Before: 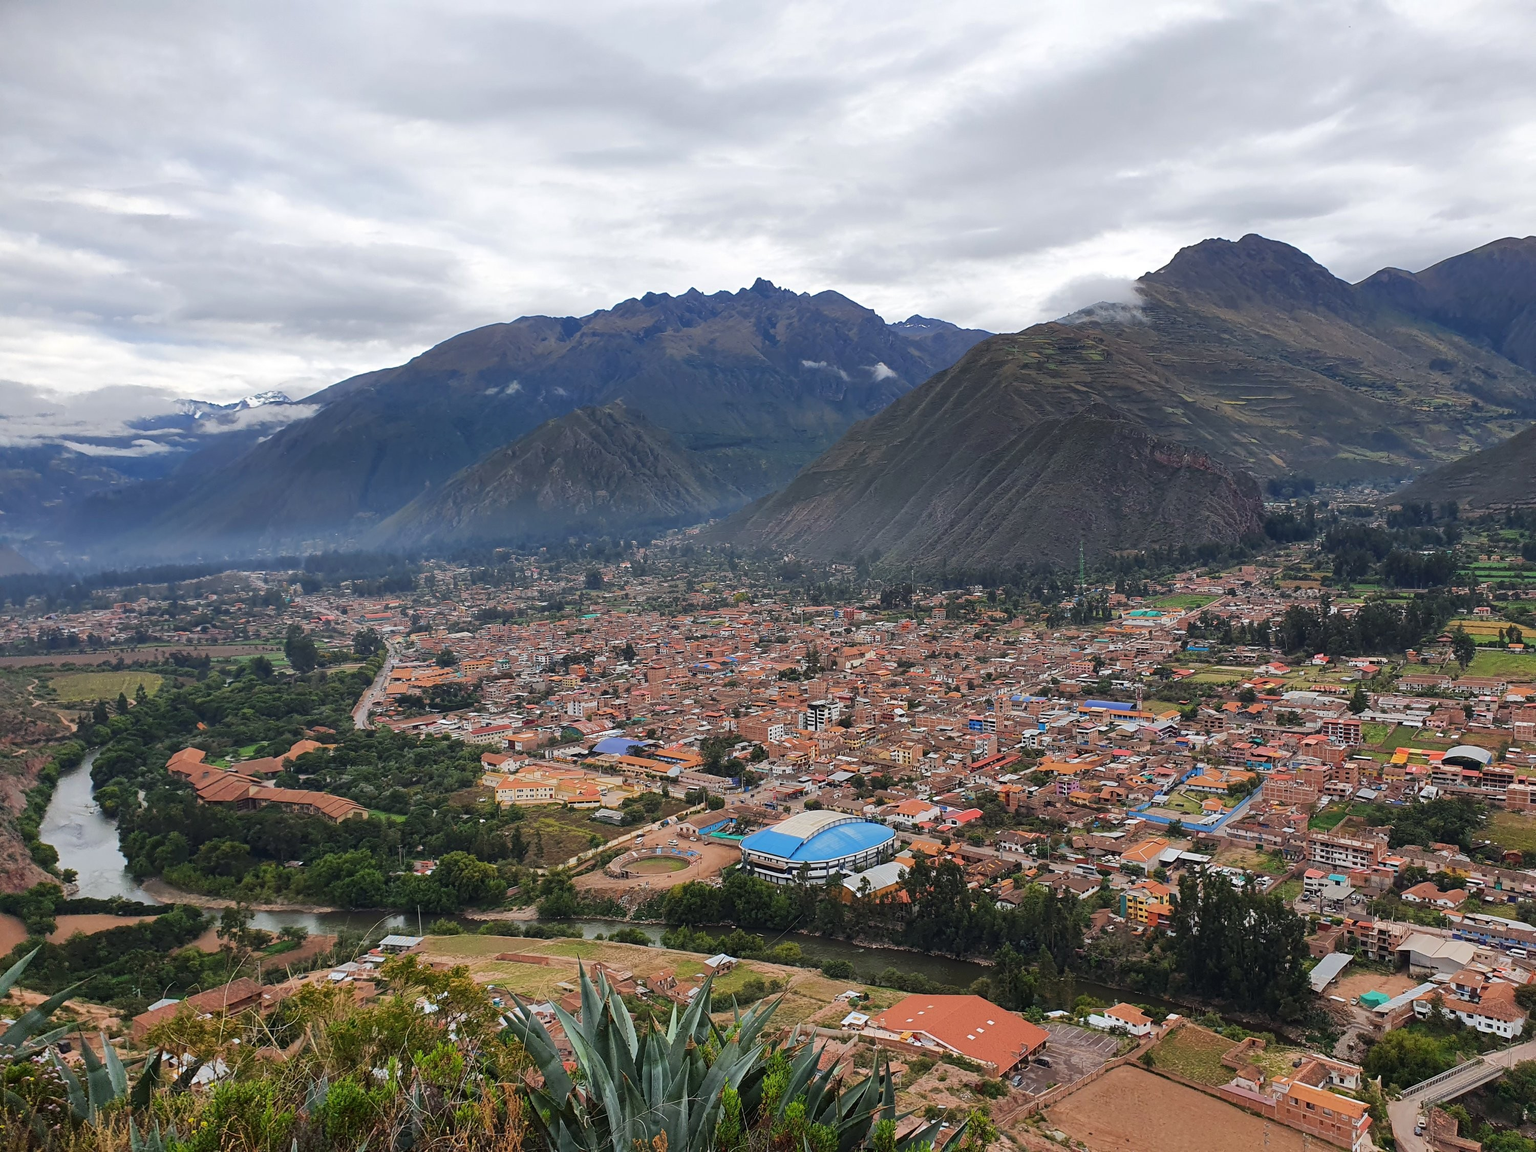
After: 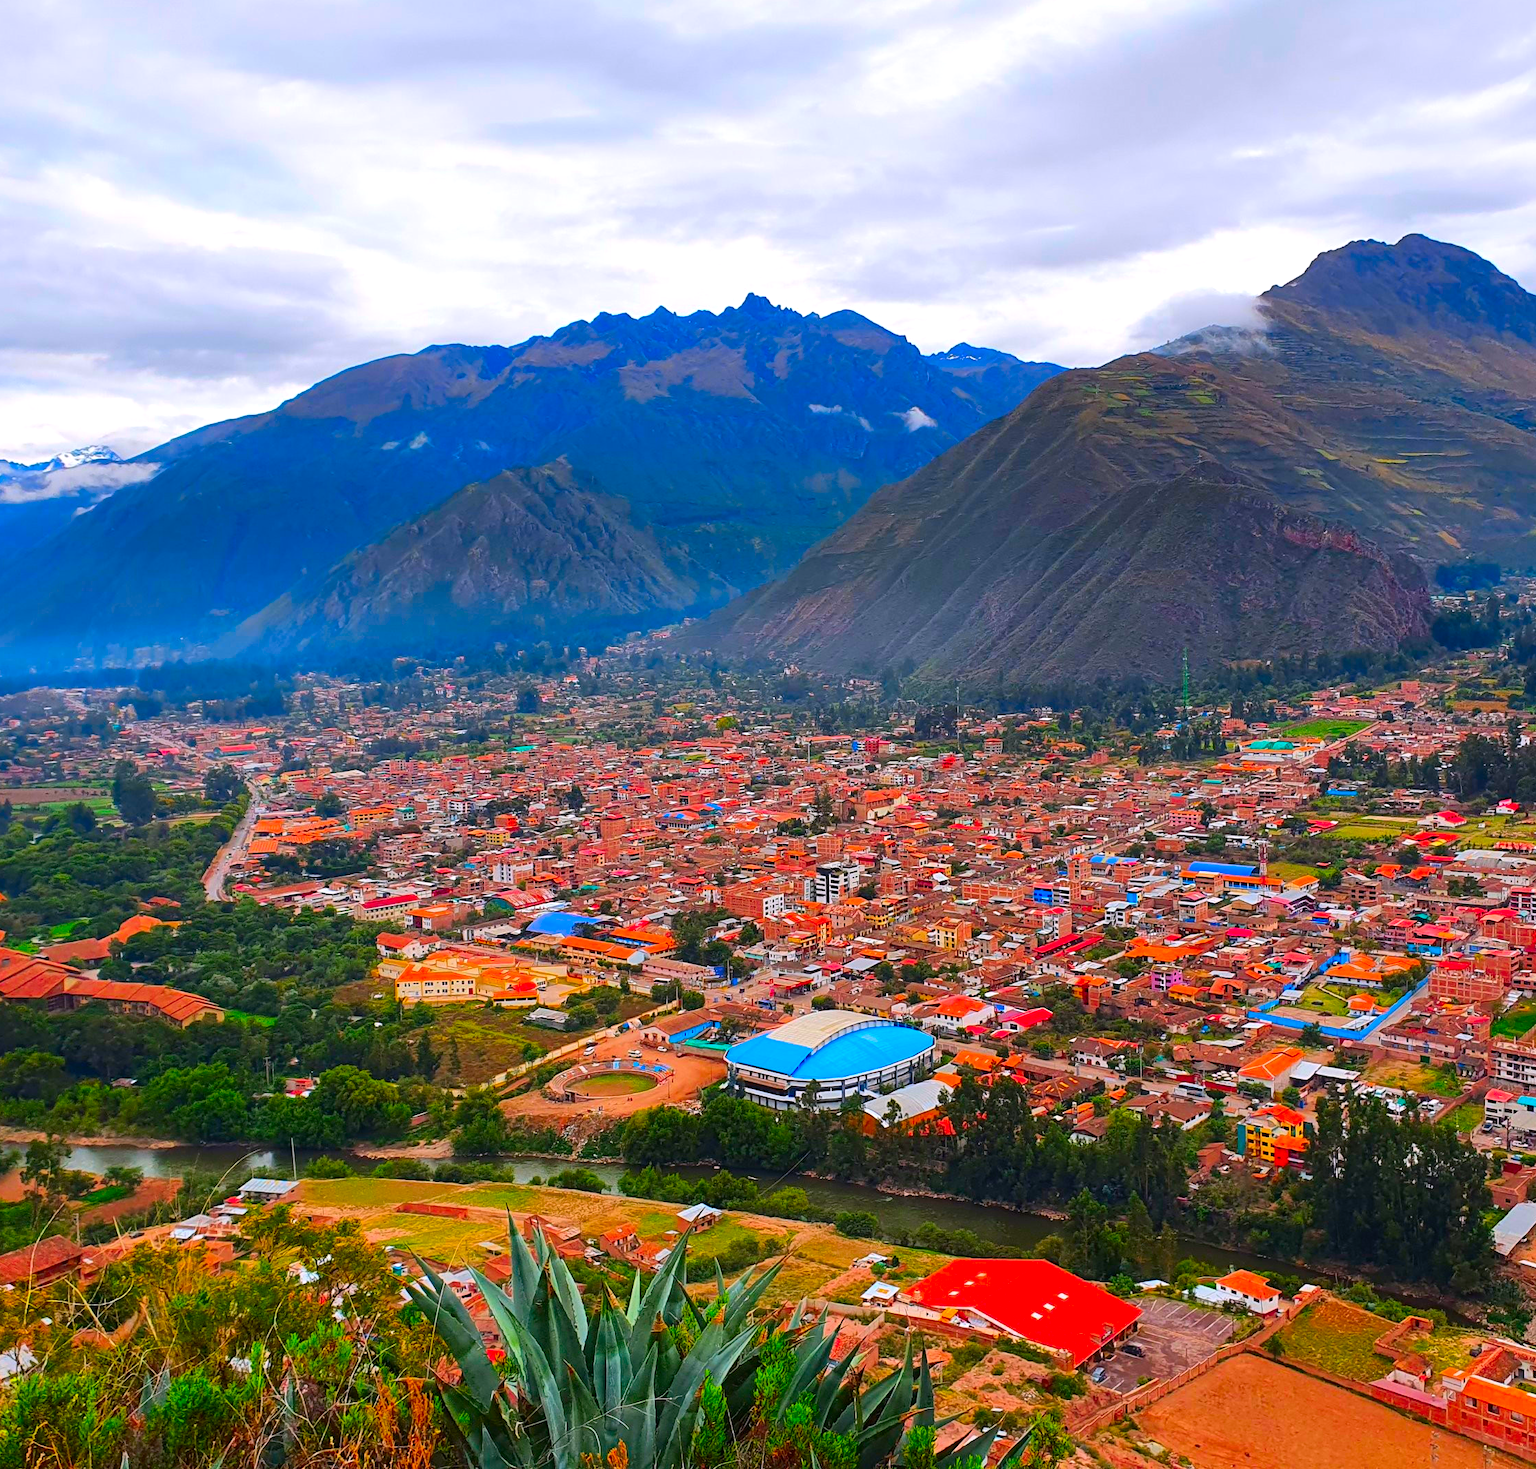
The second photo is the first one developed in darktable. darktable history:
crop and rotate: left 13.15%, top 5.251%, right 12.609%
color correction: highlights a* 1.59, highlights b* -1.7, saturation 2.48
levels: levels [0, 0.476, 0.951]
